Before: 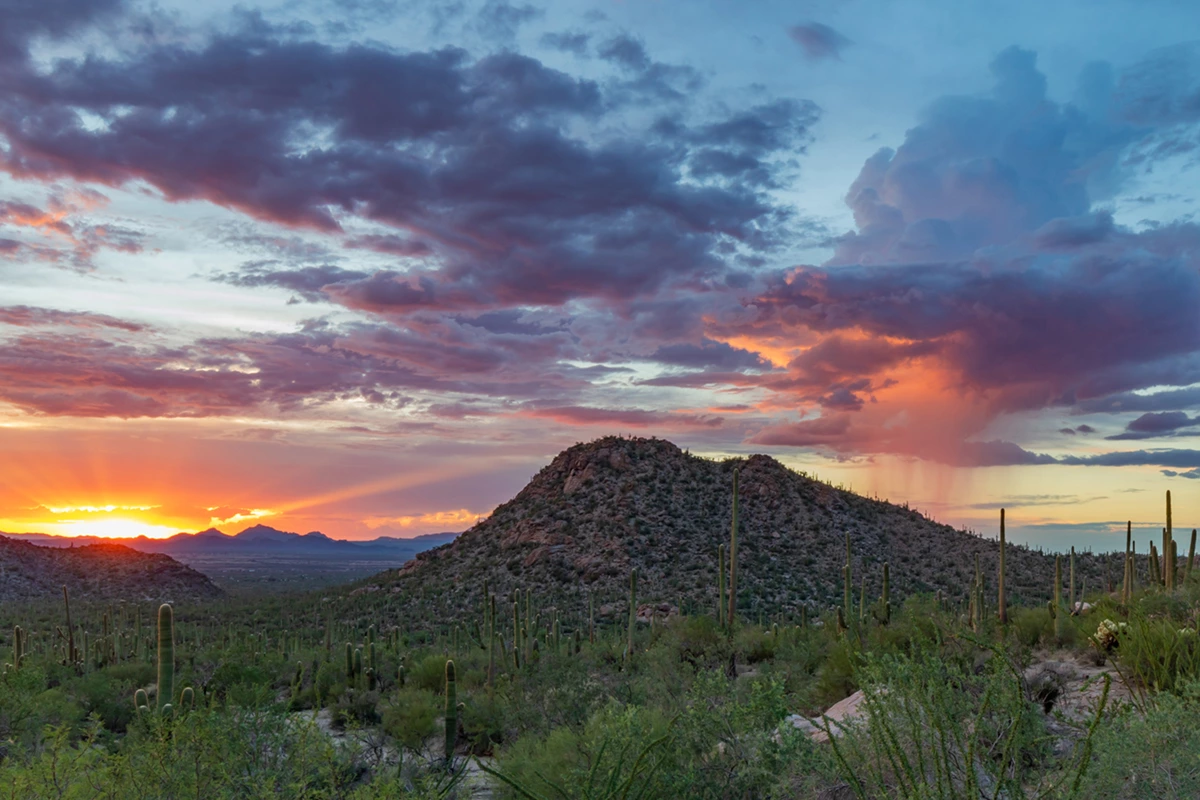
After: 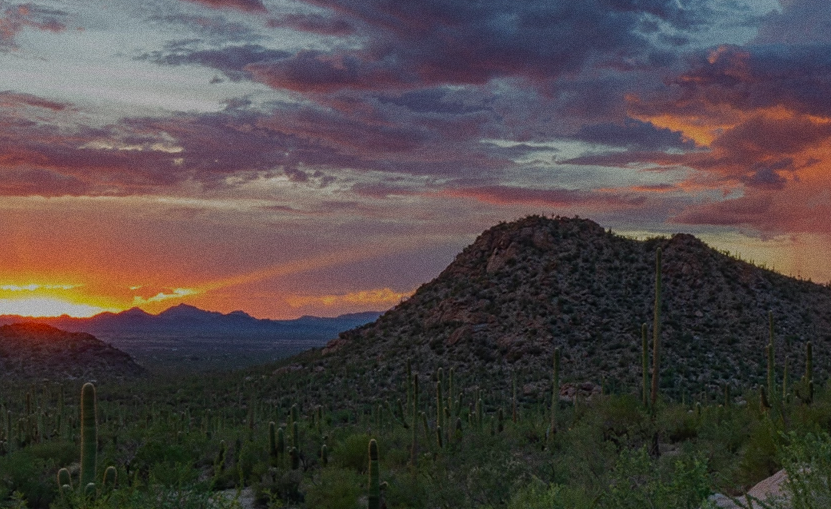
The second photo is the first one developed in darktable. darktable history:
exposure: exposure -1 EV, compensate highlight preservation false
crop: left 6.488%, top 27.668%, right 24.183%, bottom 8.656%
contrast equalizer: y [[0.439, 0.44, 0.442, 0.457, 0.493, 0.498], [0.5 ×6], [0.5 ×6], [0 ×6], [0 ×6]], mix 0.59
grain: on, module defaults
